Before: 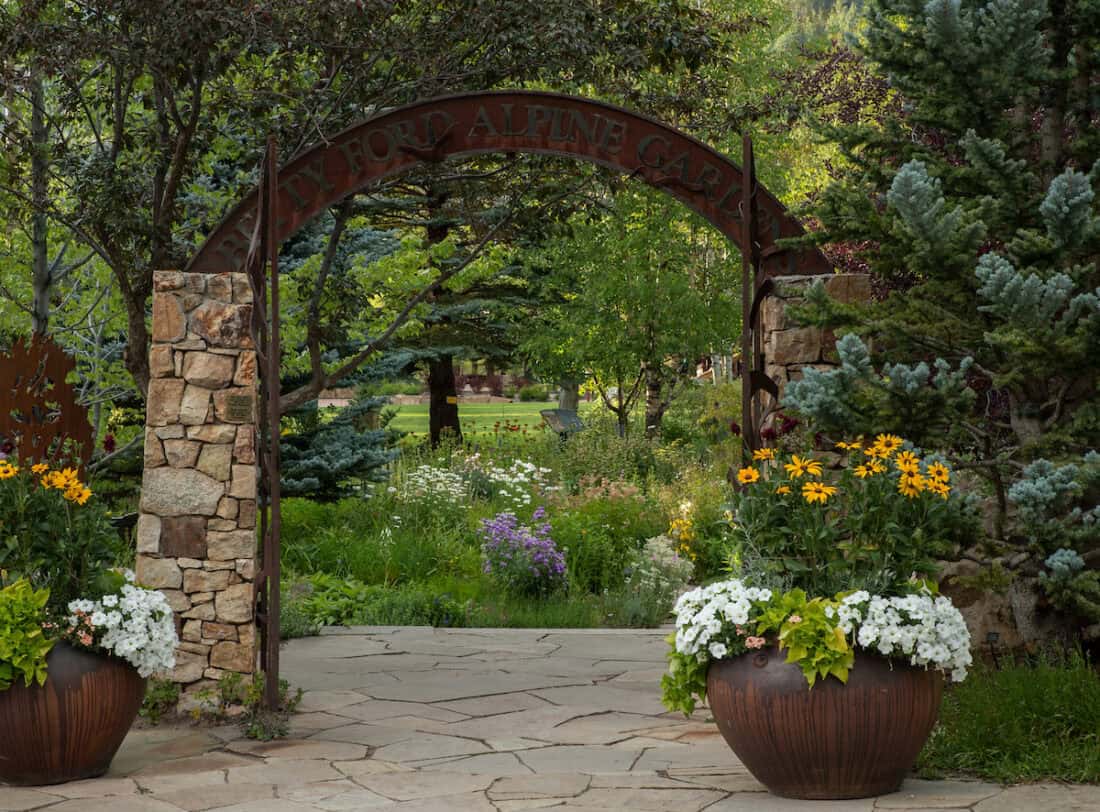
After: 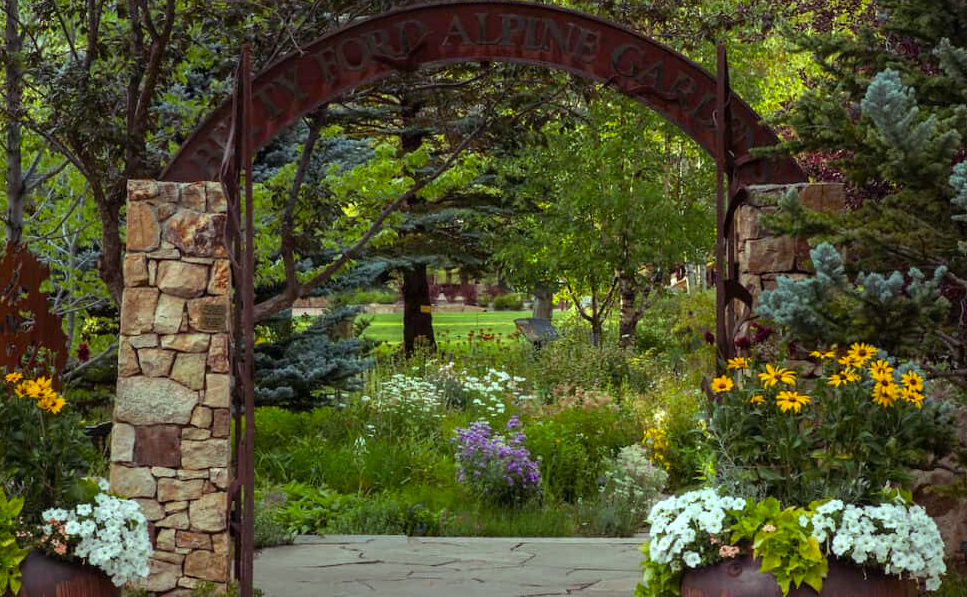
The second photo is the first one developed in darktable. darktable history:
crop and rotate: left 2.425%, top 11.305%, right 9.6%, bottom 15.08%
color balance rgb: shadows lift › luminance 0.49%, shadows lift › chroma 6.83%, shadows lift › hue 300.29°, power › hue 208.98°, highlights gain › luminance 20.24%, highlights gain › chroma 2.73%, highlights gain › hue 173.85°, perceptual saturation grading › global saturation 18.05%
